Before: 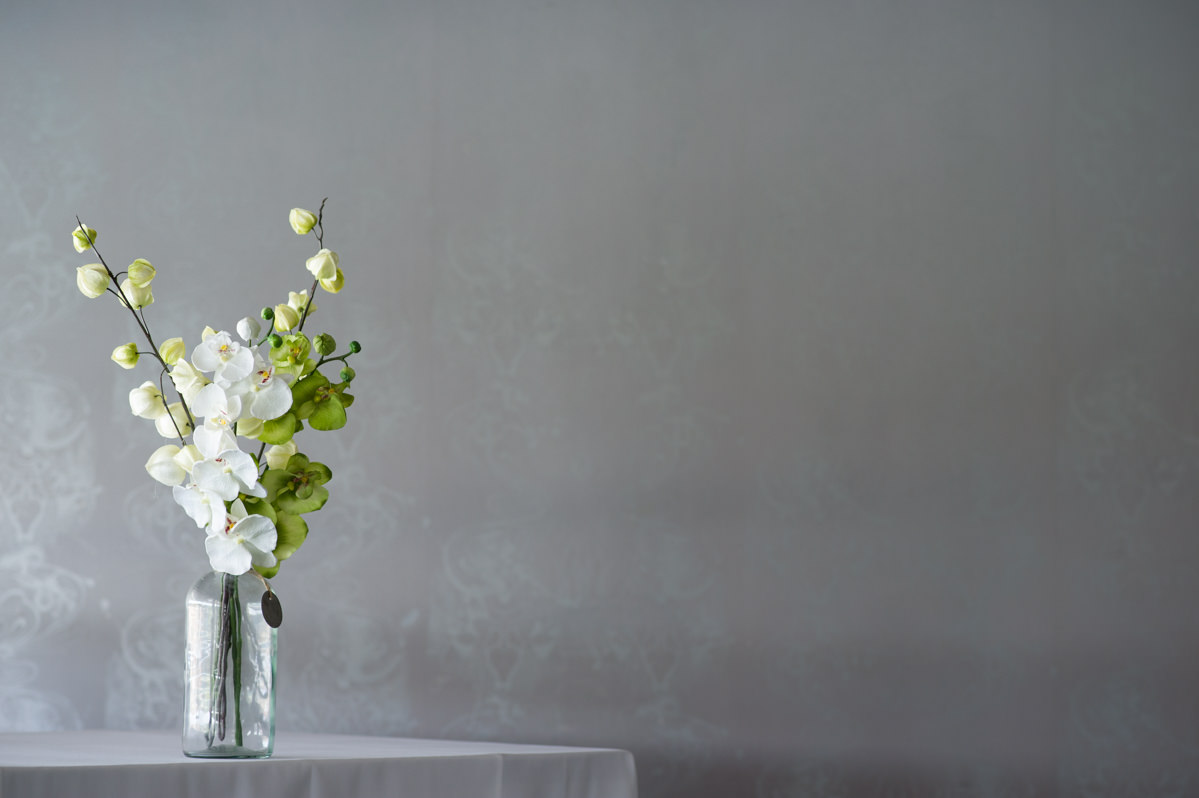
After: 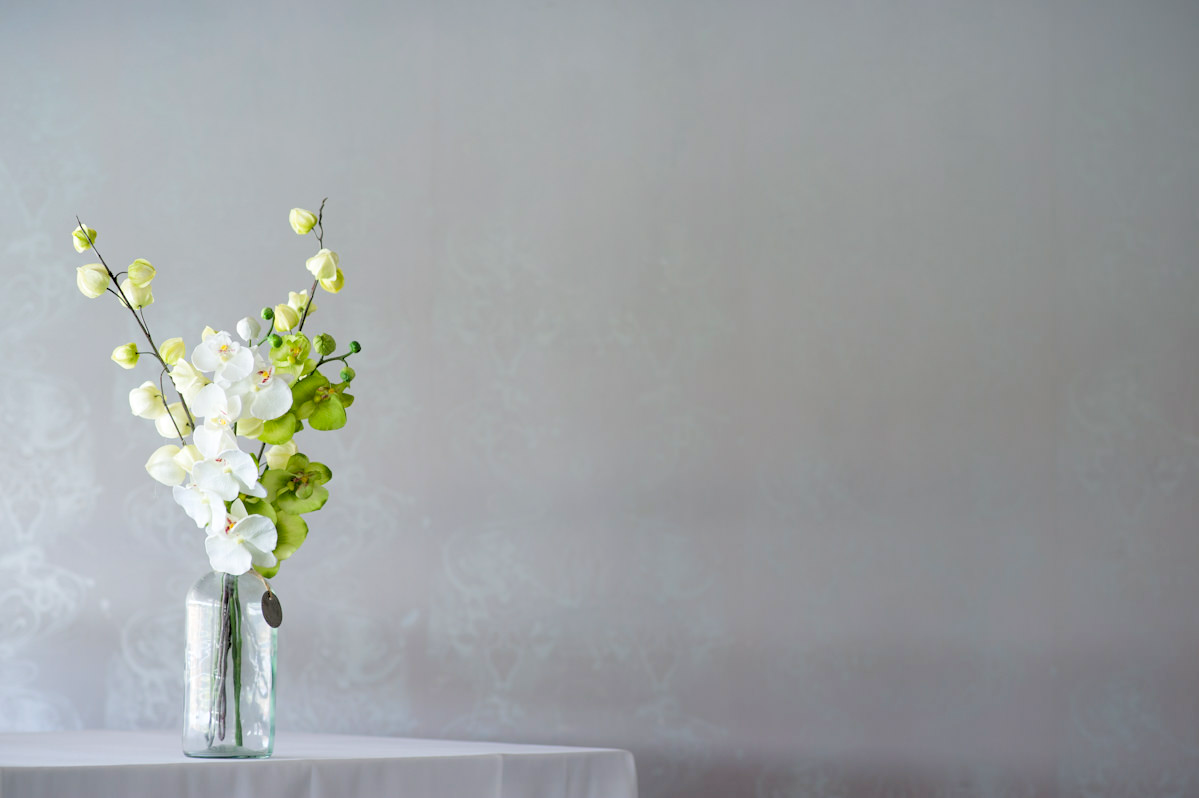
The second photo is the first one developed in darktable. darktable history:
levels: white 99.9%, levels [0.093, 0.434, 0.988]
